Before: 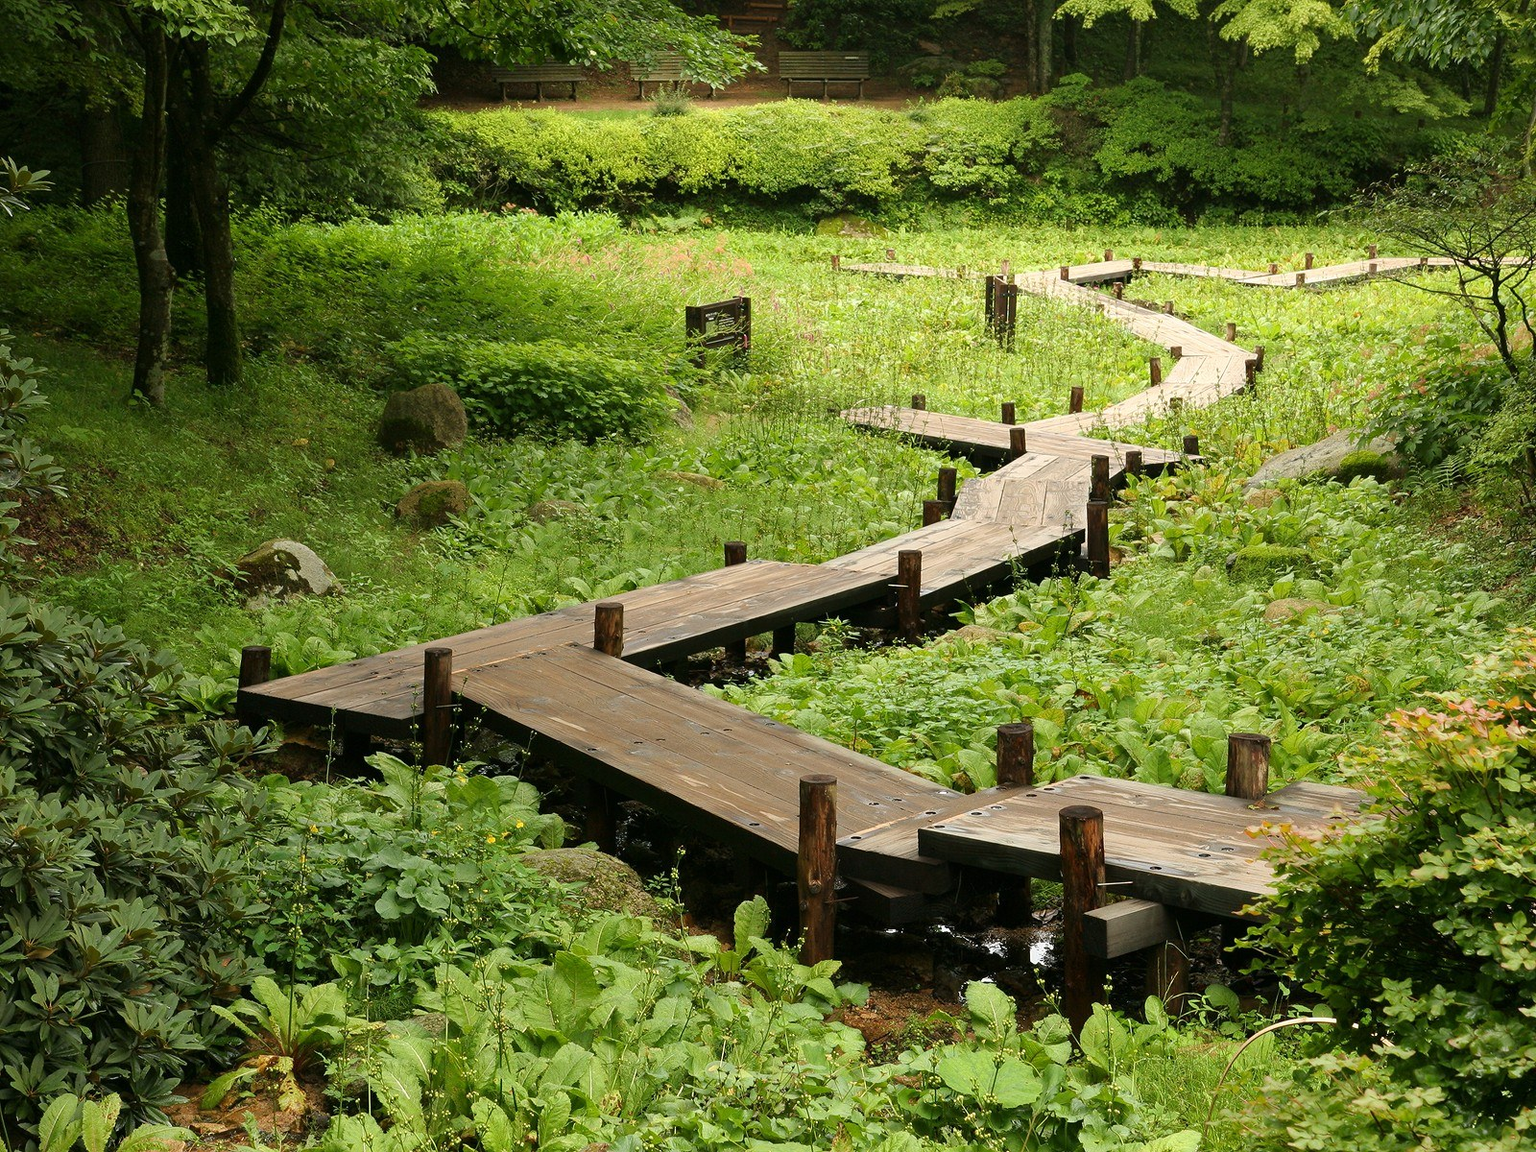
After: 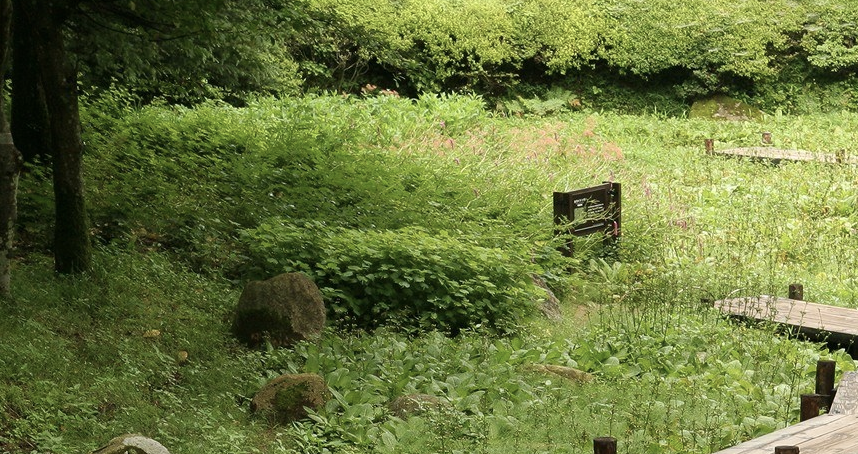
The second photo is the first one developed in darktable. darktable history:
crop: left 10.121%, top 10.631%, right 36.218%, bottom 51.526%
contrast brightness saturation: contrast 0.06, brightness -0.01, saturation -0.23
